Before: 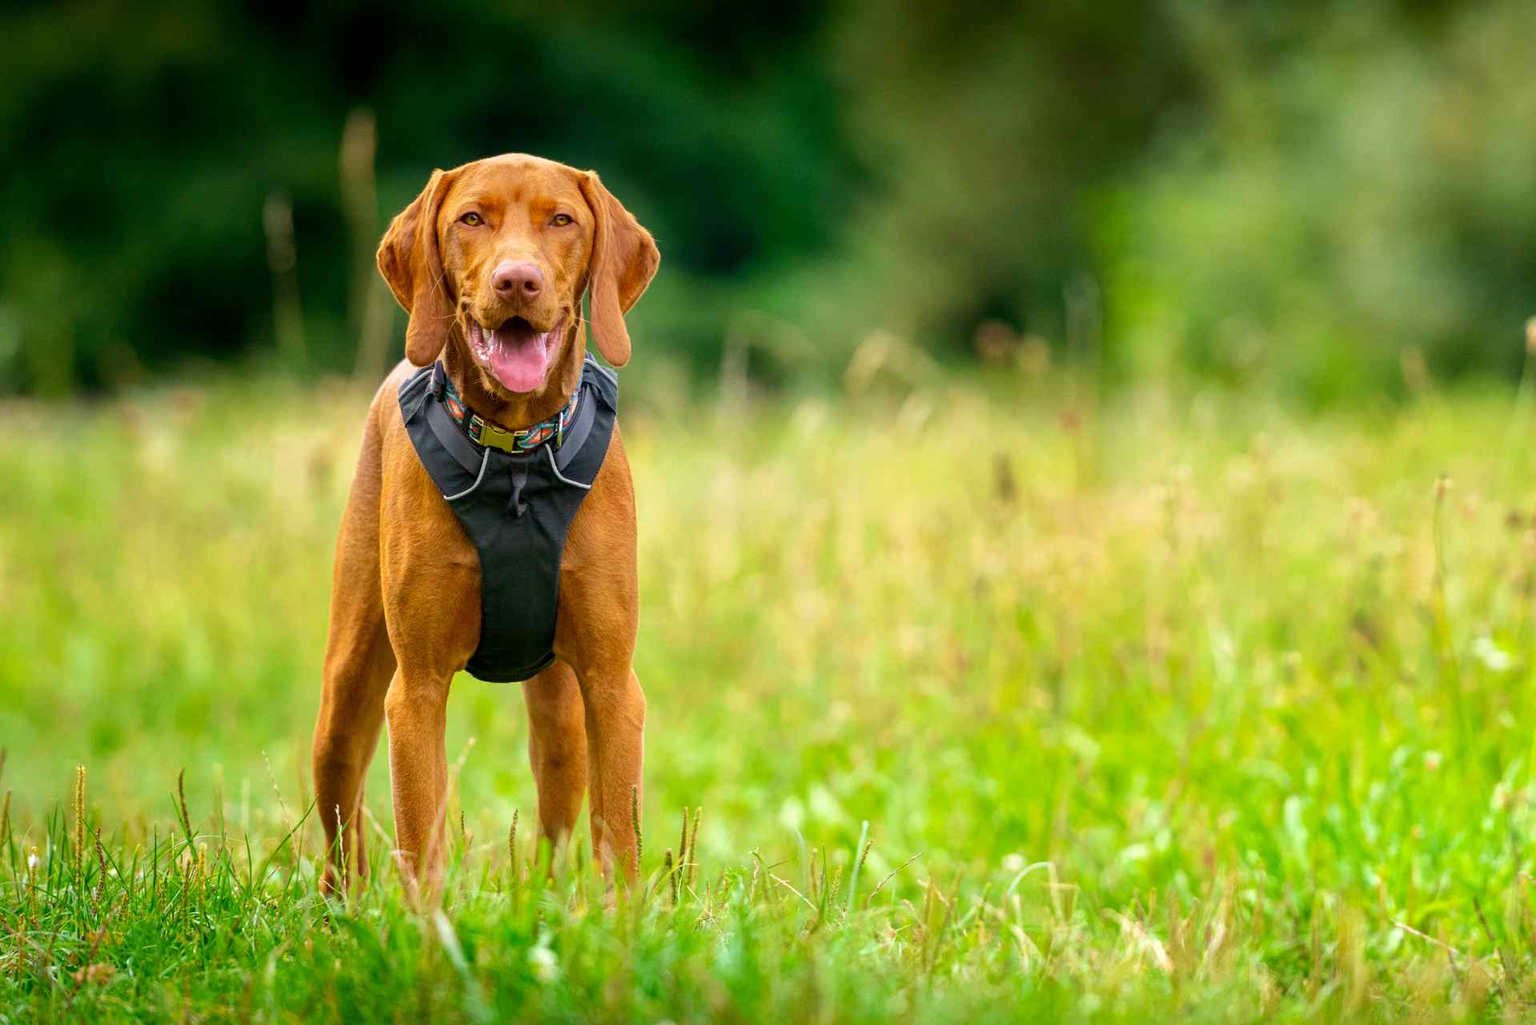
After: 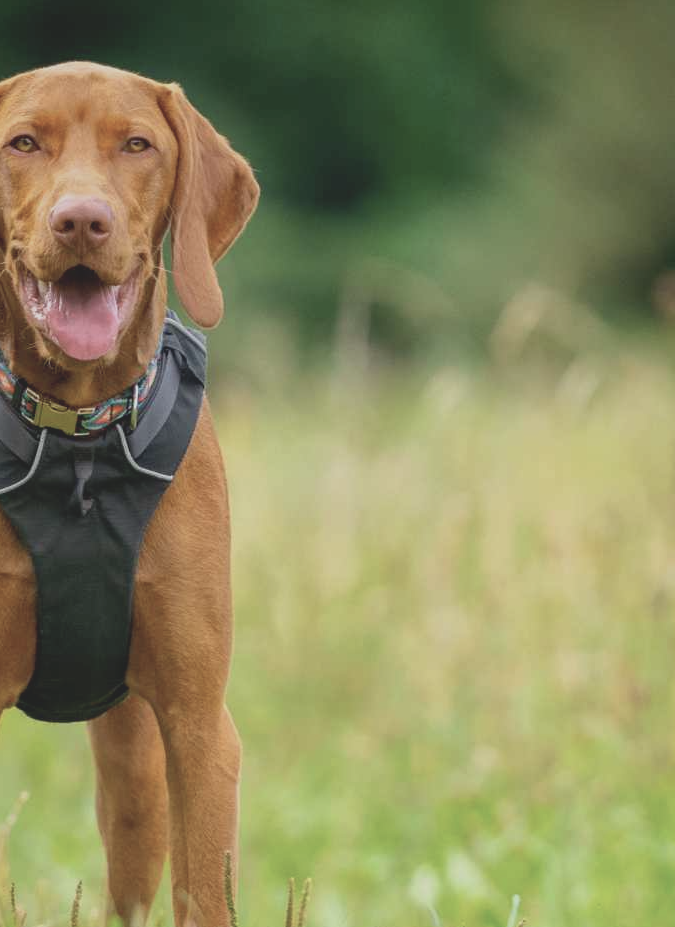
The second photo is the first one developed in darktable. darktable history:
crop and rotate: left 29.476%, top 10.214%, right 35.32%, bottom 17.333%
contrast brightness saturation: contrast -0.26, saturation -0.43
